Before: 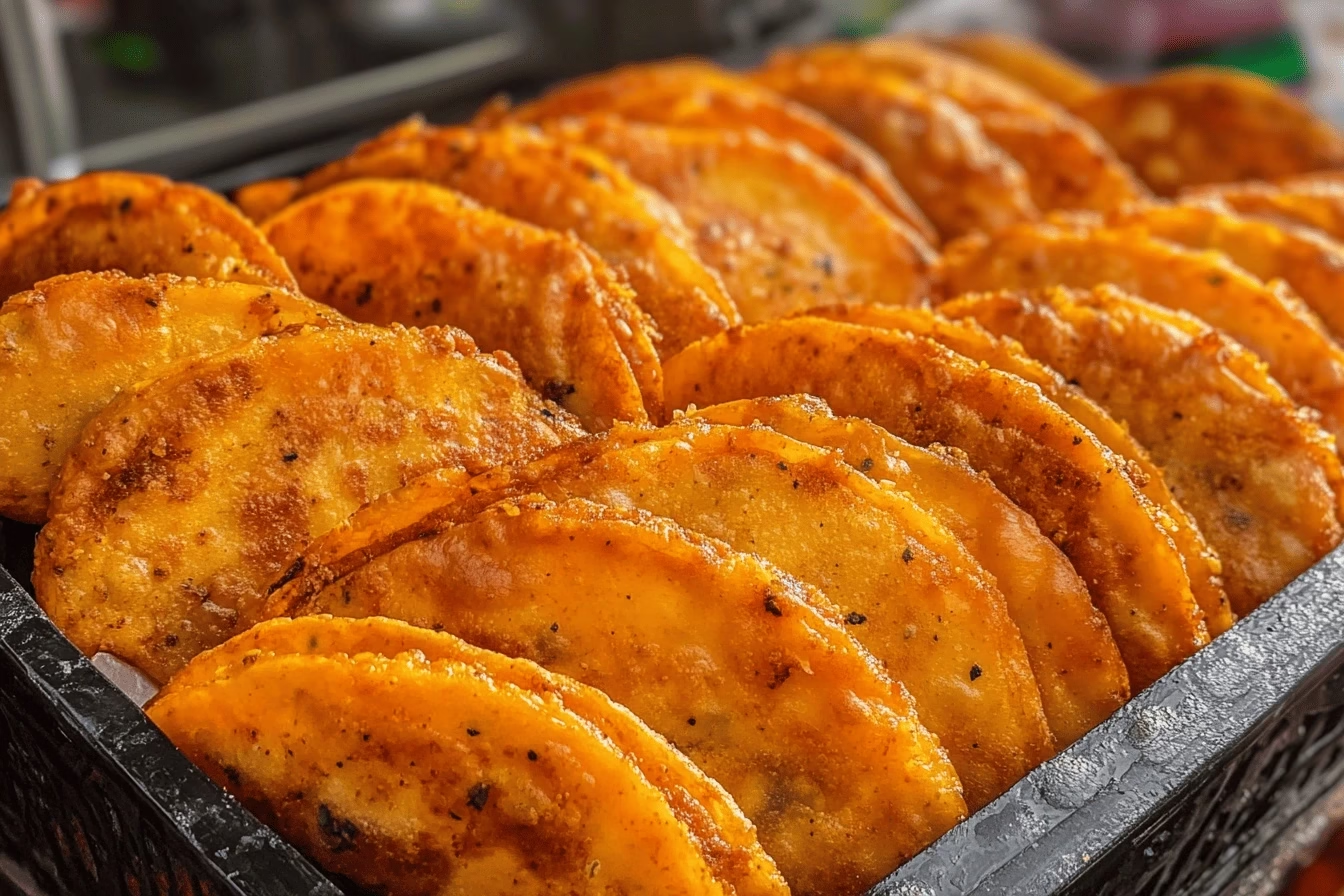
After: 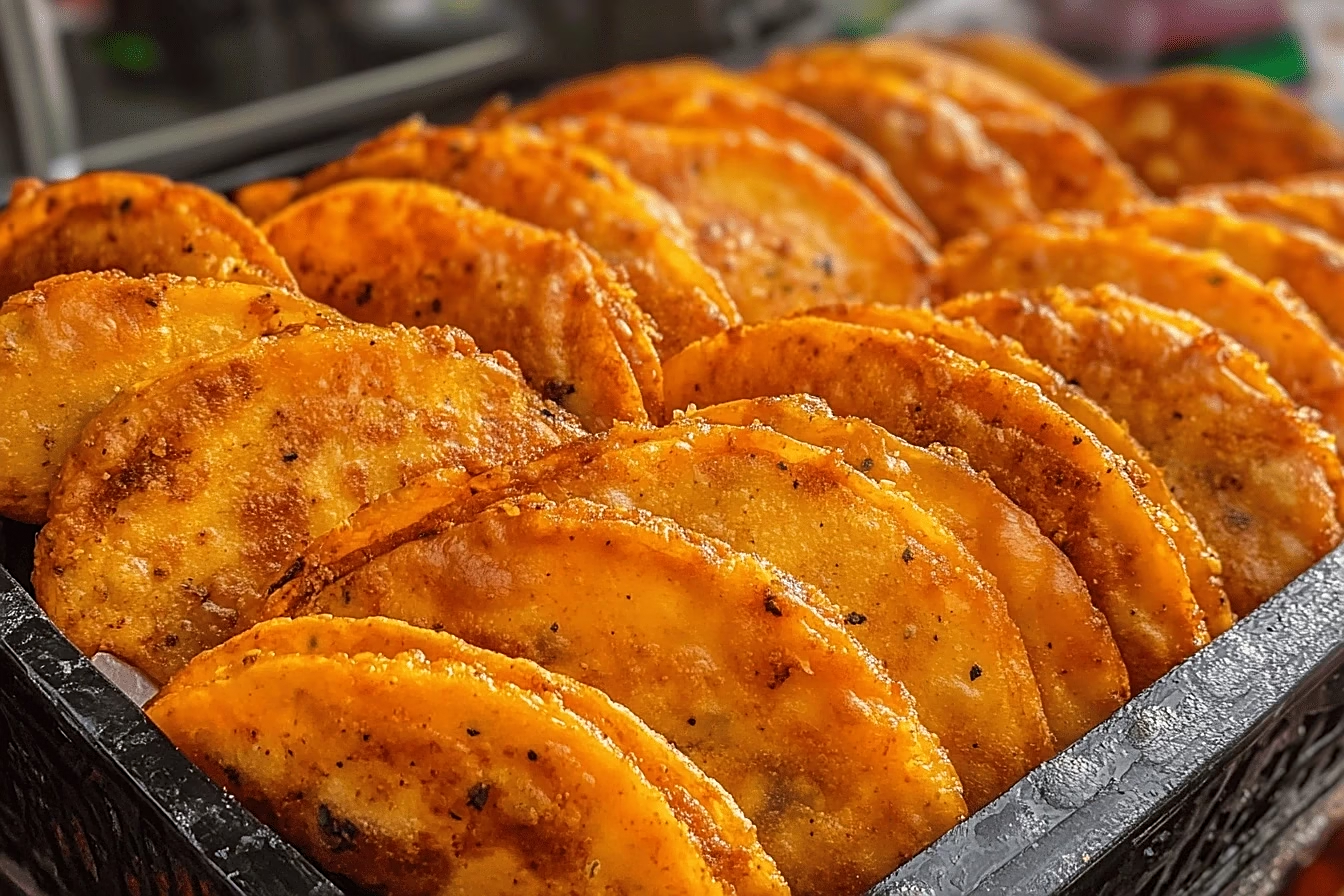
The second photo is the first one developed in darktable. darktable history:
grain: coarseness 0.81 ISO, strength 1.34%, mid-tones bias 0%
sharpen: on, module defaults
